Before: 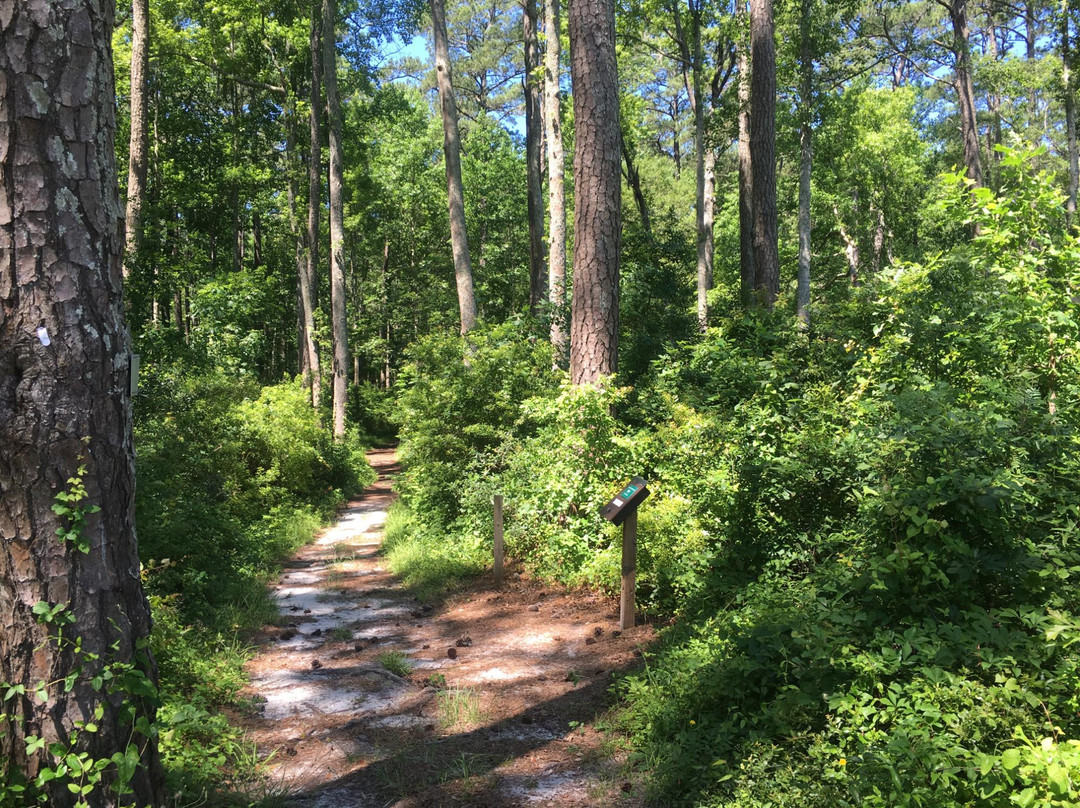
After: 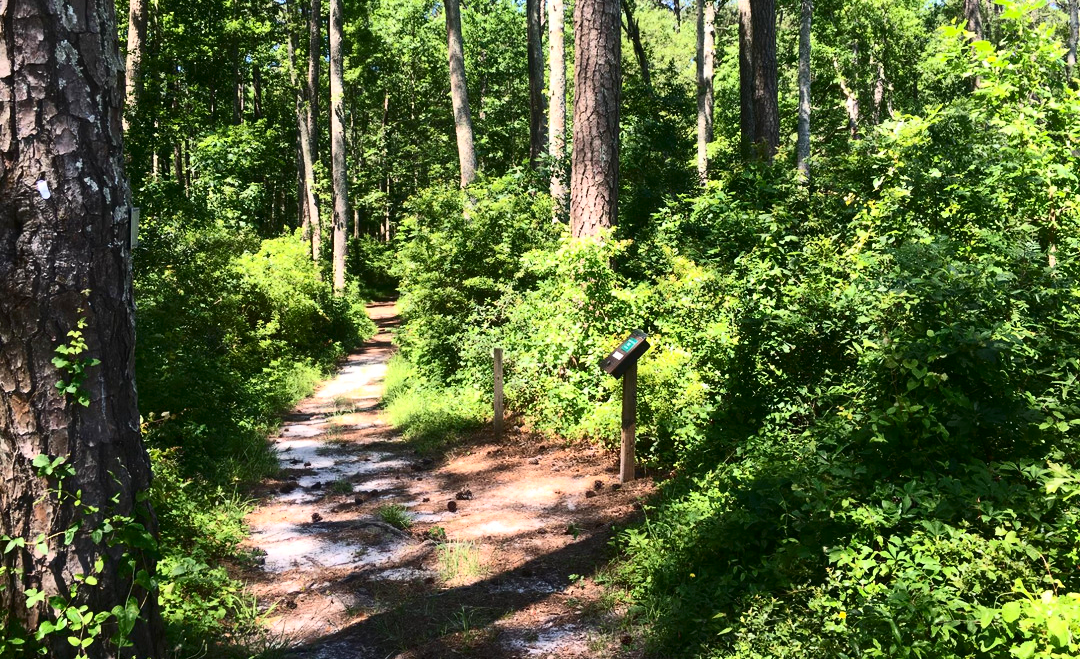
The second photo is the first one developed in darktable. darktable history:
tone equalizer: edges refinement/feathering 500, mask exposure compensation -1.57 EV, preserve details no
crop and rotate: top 18.371%
contrast brightness saturation: contrast 0.399, brightness 0.105, saturation 0.215
